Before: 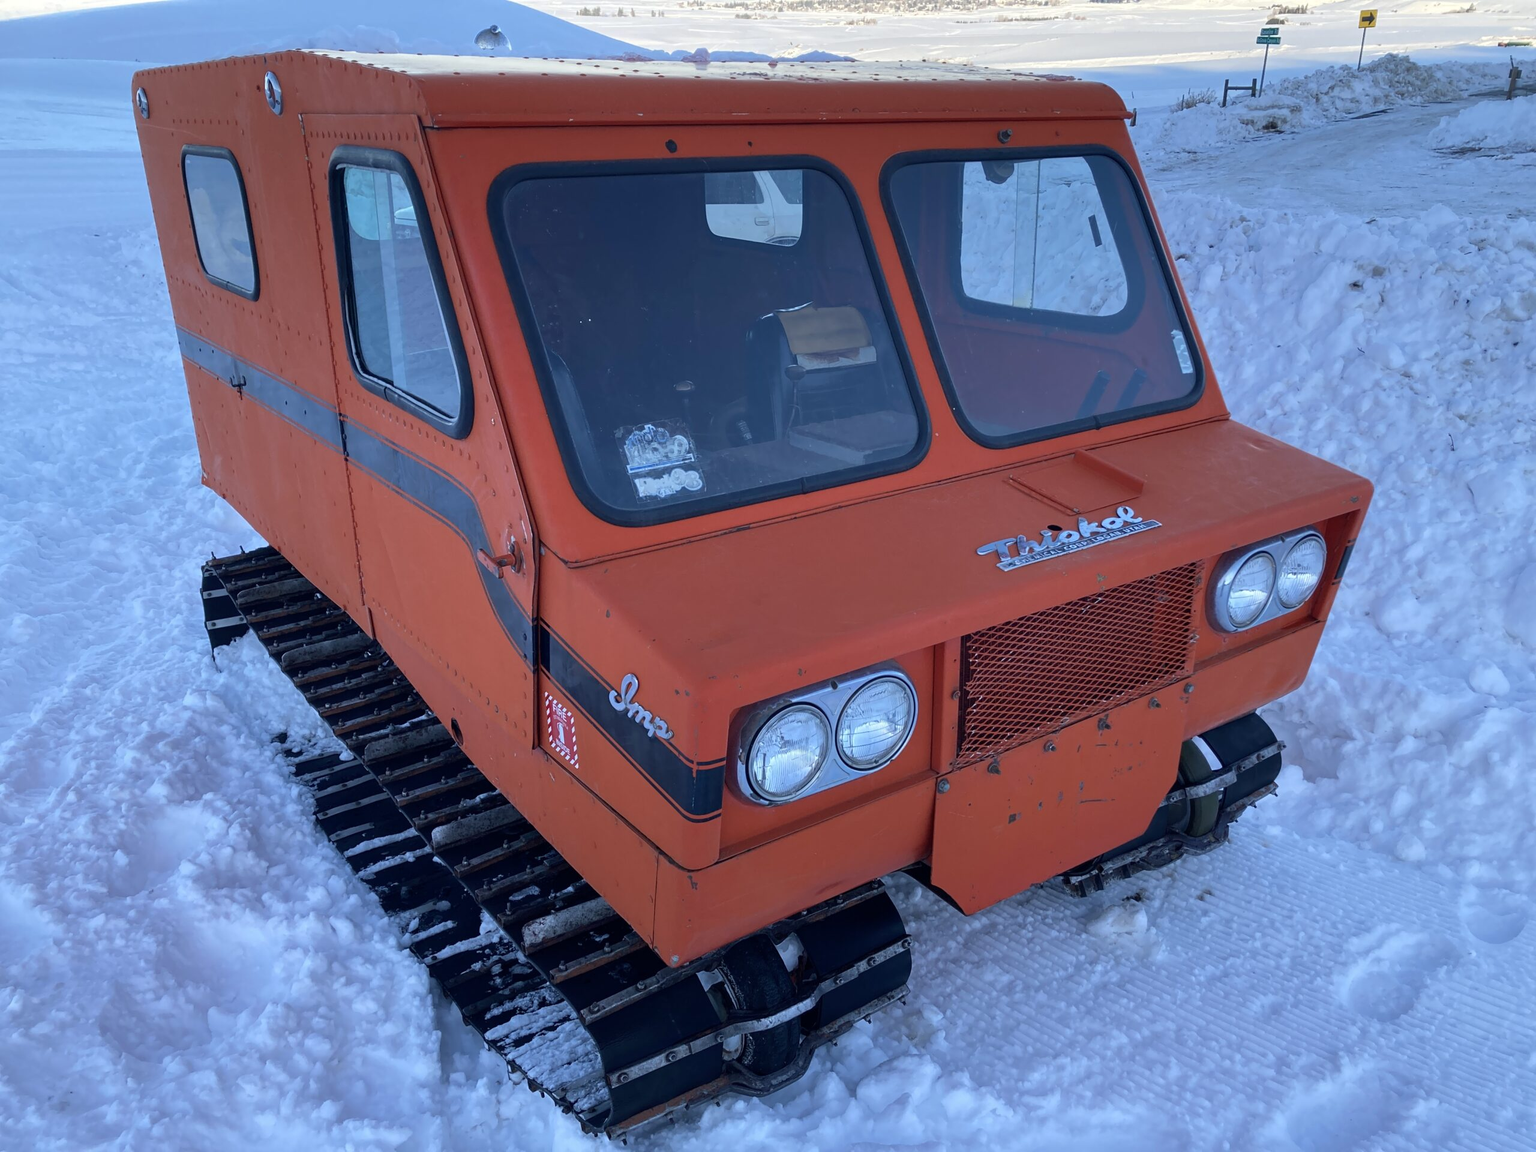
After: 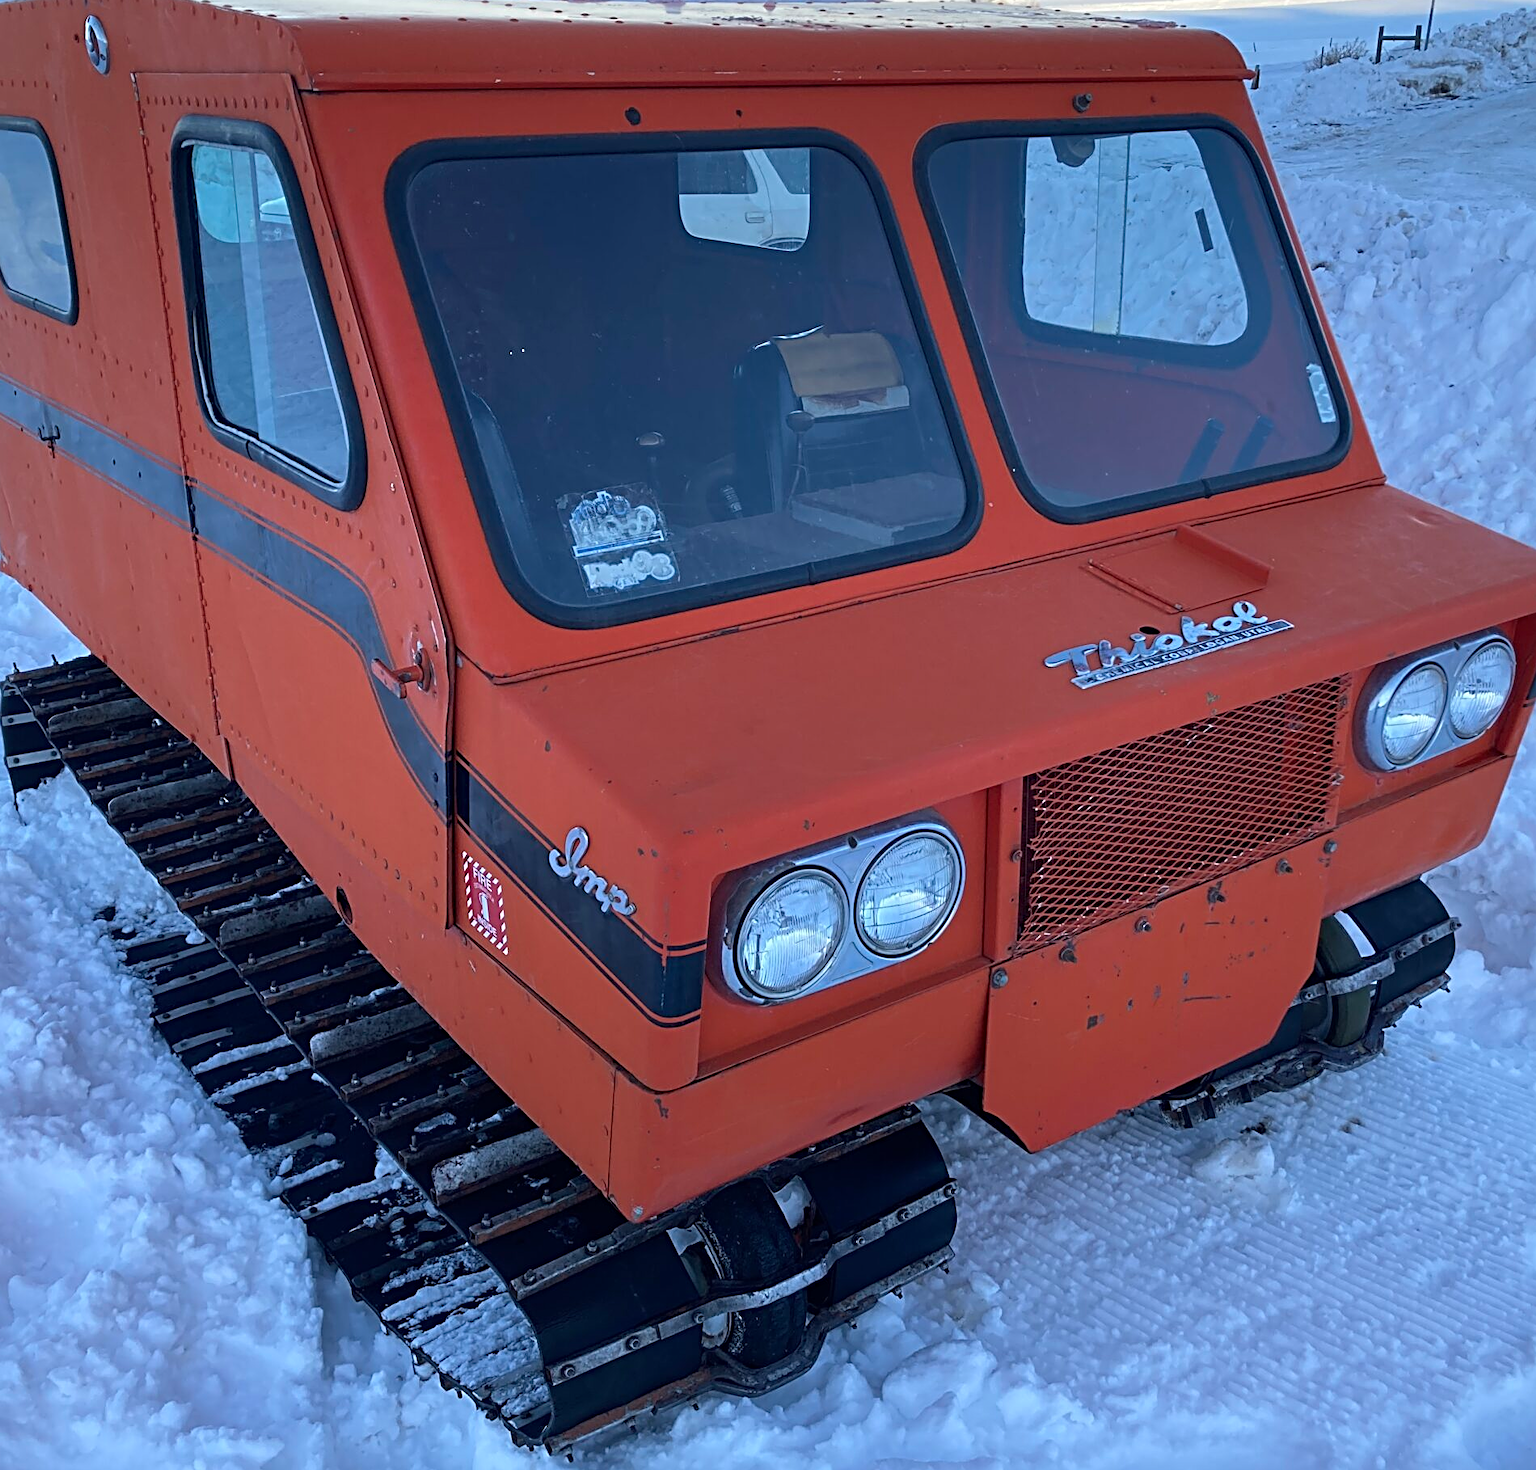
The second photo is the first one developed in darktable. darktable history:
crop and rotate: left 13.15%, top 5.251%, right 12.609%
sharpen: radius 4
